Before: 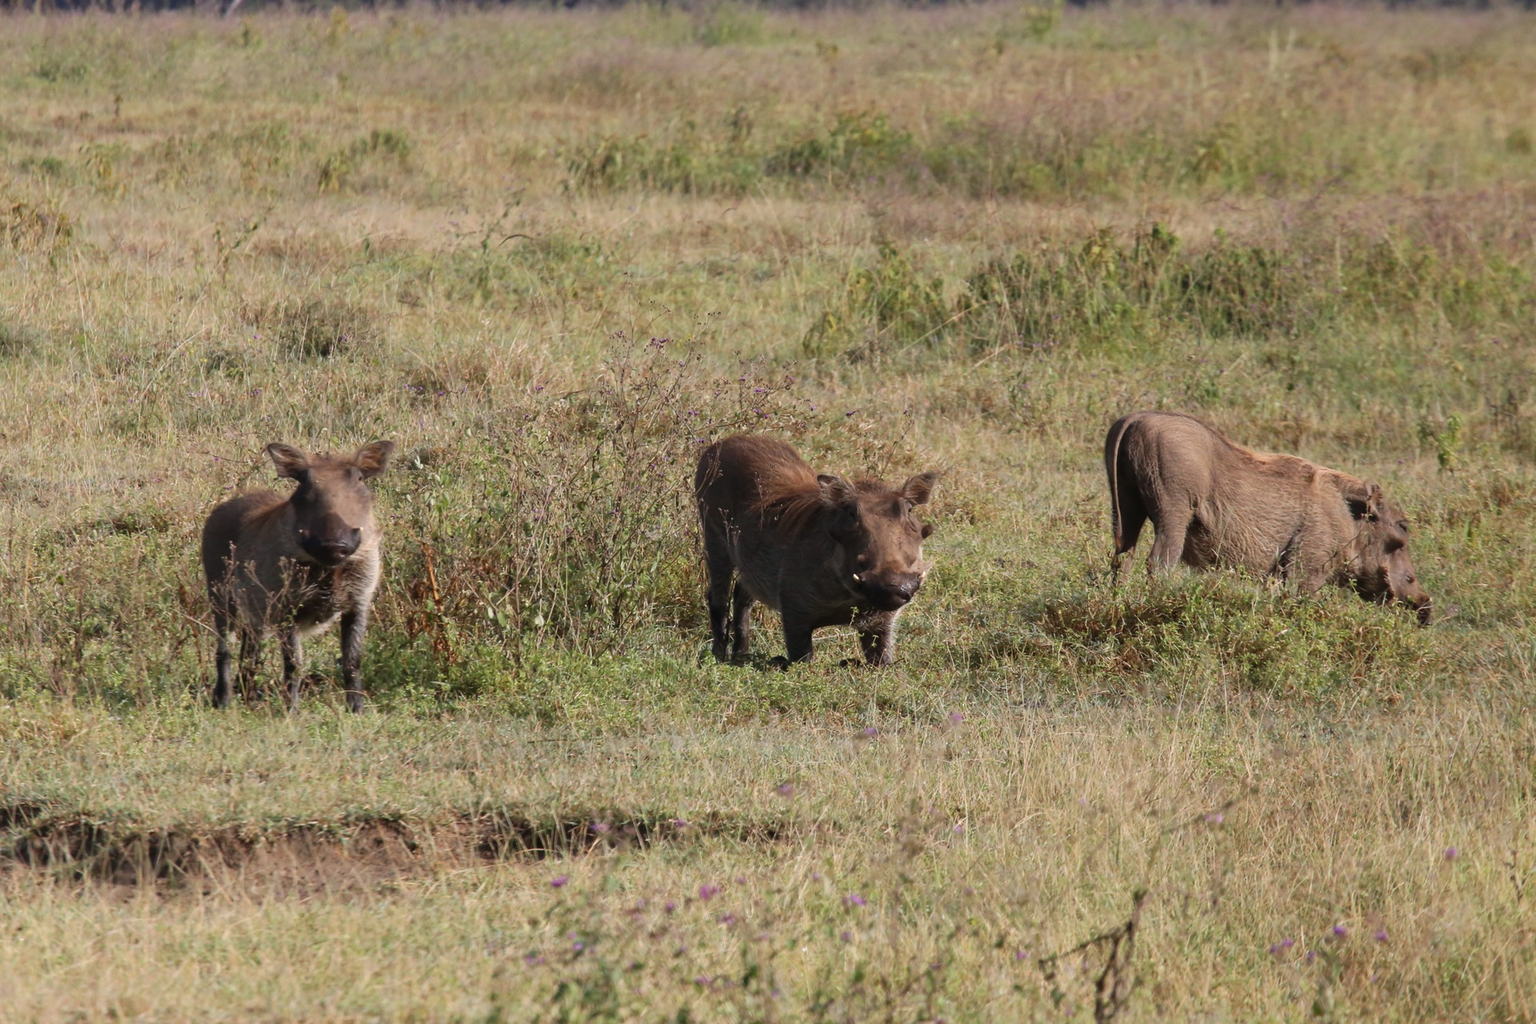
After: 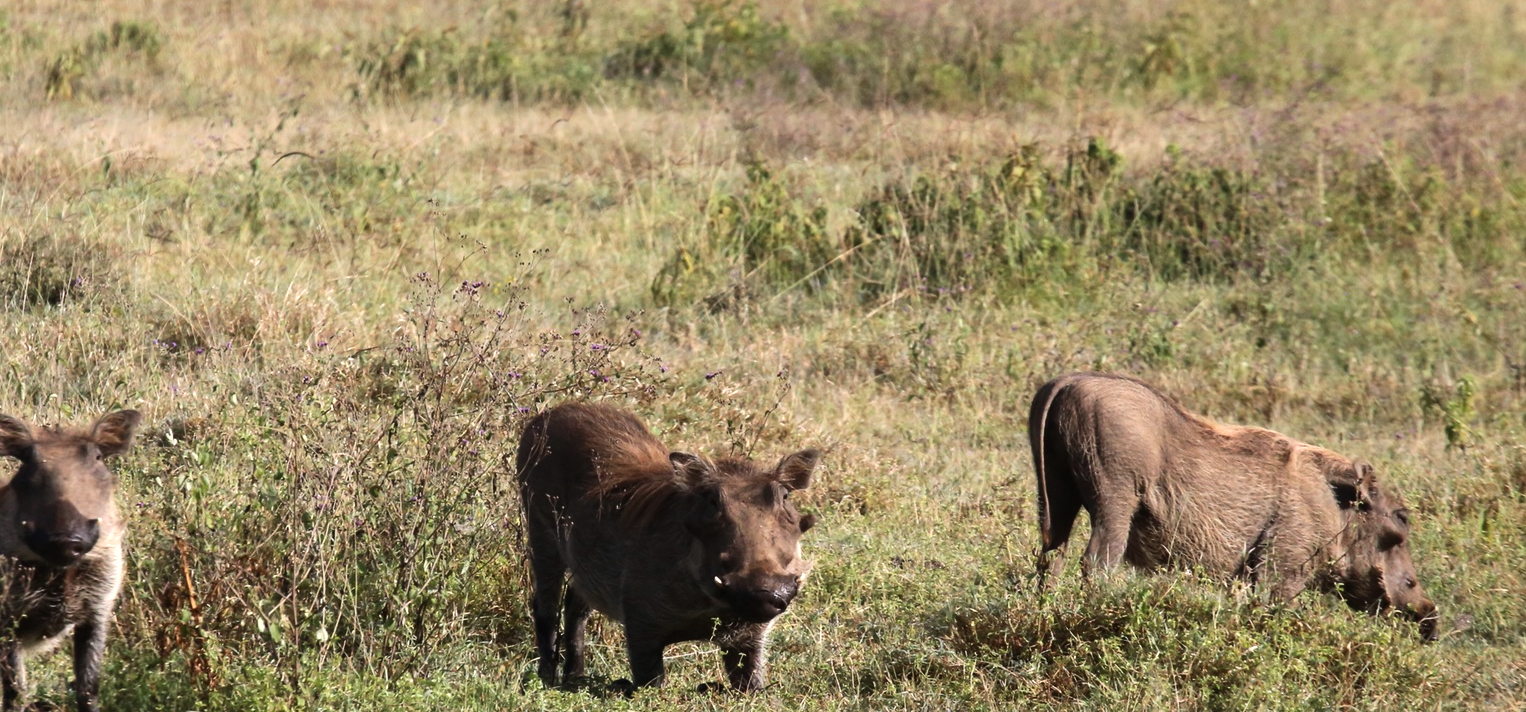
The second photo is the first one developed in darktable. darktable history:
tone equalizer: -8 EV -0.75 EV, -7 EV -0.7 EV, -6 EV -0.6 EV, -5 EV -0.4 EV, -3 EV 0.4 EV, -2 EV 0.6 EV, -1 EV 0.7 EV, +0 EV 0.75 EV, edges refinement/feathering 500, mask exposure compensation -1.57 EV, preserve details no
crop: left 18.38%, top 11.092%, right 2.134%, bottom 33.217%
